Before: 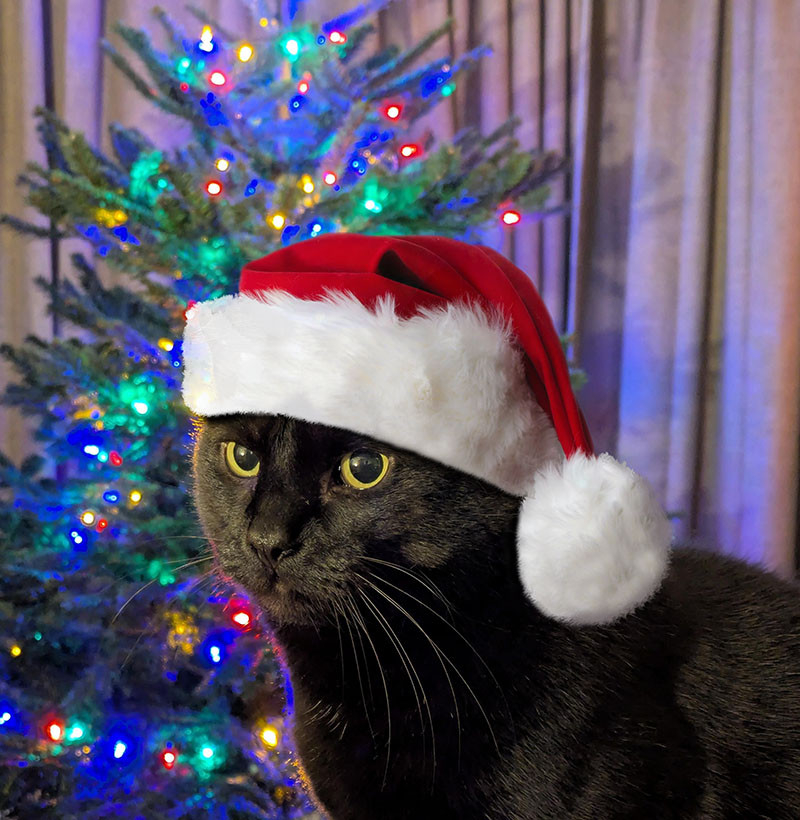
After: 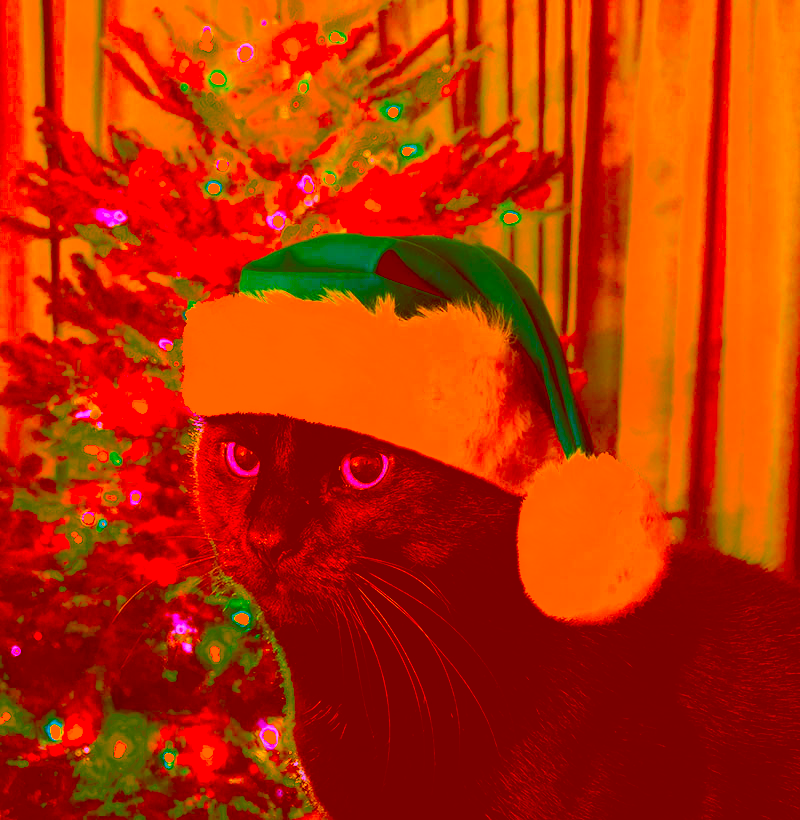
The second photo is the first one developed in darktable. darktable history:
white balance: red 0.98, blue 1.61
color correction: highlights a* -39.68, highlights b* -40, shadows a* -40, shadows b* -40, saturation -3
filmic rgb: black relative exposure -9.08 EV, white relative exposure 2.3 EV, hardness 7.49
